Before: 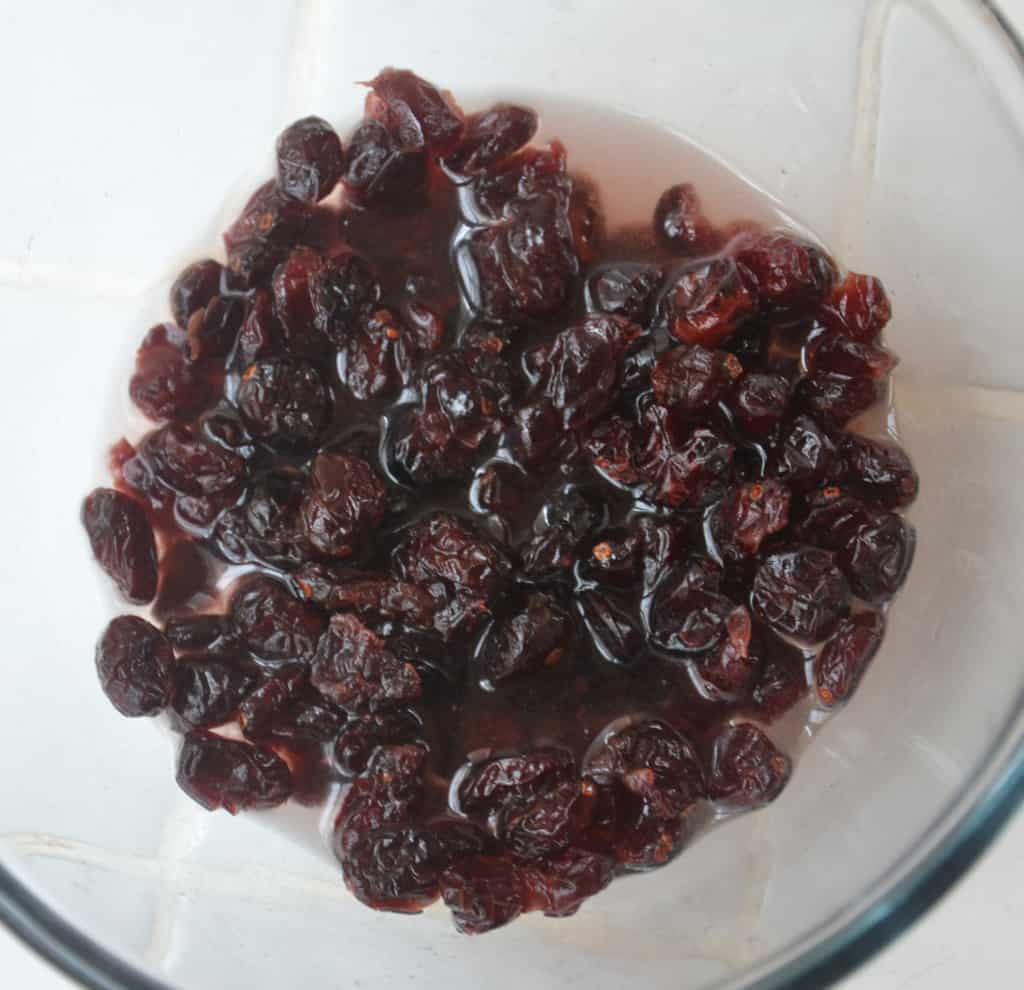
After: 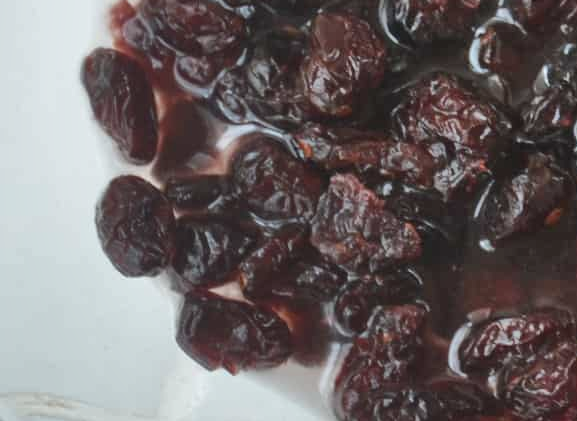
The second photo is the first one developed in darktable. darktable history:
contrast brightness saturation: contrast -0.08, brightness -0.04, saturation -0.11
crop: top 44.483%, right 43.593%, bottom 12.892%
shadows and highlights: soften with gaussian
white balance: red 0.978, blue 0.999
